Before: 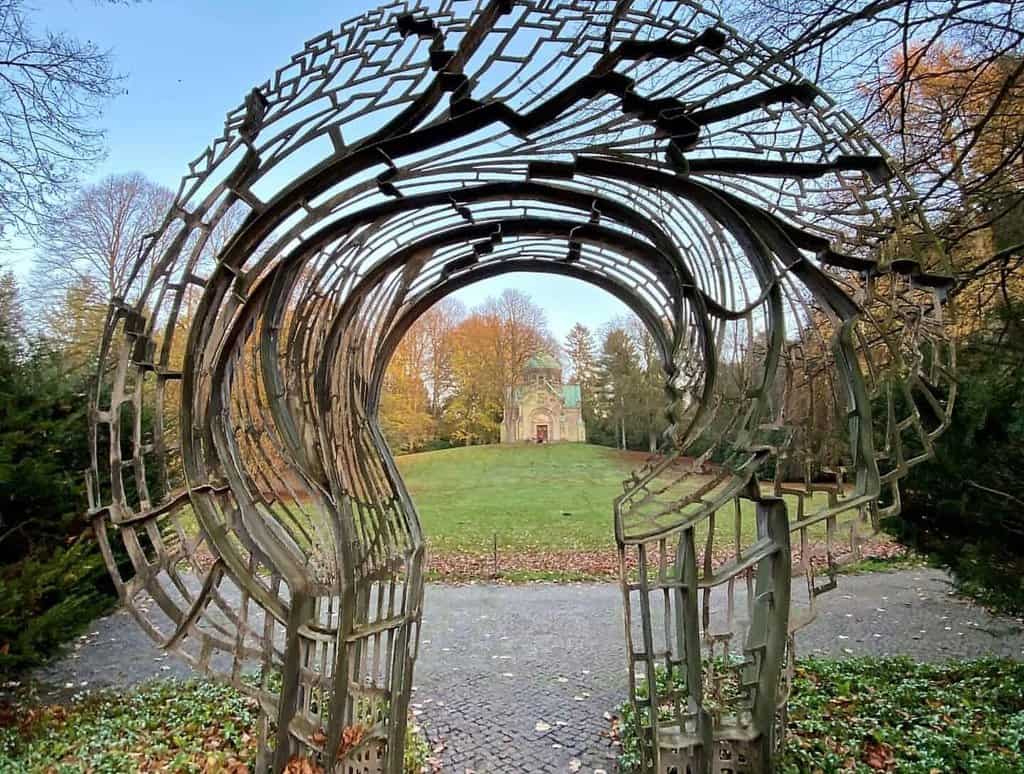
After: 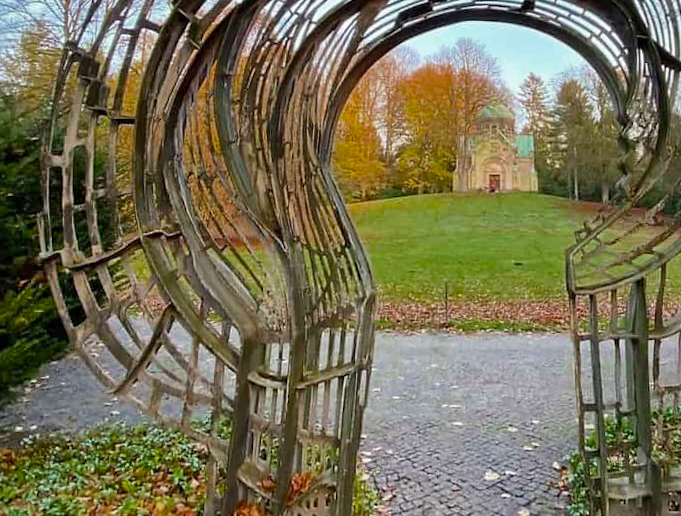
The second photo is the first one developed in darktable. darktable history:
tone equalizer: on, module defaults
shadows and highlights: soften with gaussian
color balance rgb: perceptual saturation grading › global saturation 30.957%
crop and rotate: angle -0.686°, left 3.95%, top 32.246%, right 28.425%
color zones: curves: ch0 [(0, 0.425) (0.143, 0.422) (0.286, 0.42) (0.429, 0.419) (0.571, 0.419) (0.714, 0.42) (0.857, 0.422) (1, 0.425)]
